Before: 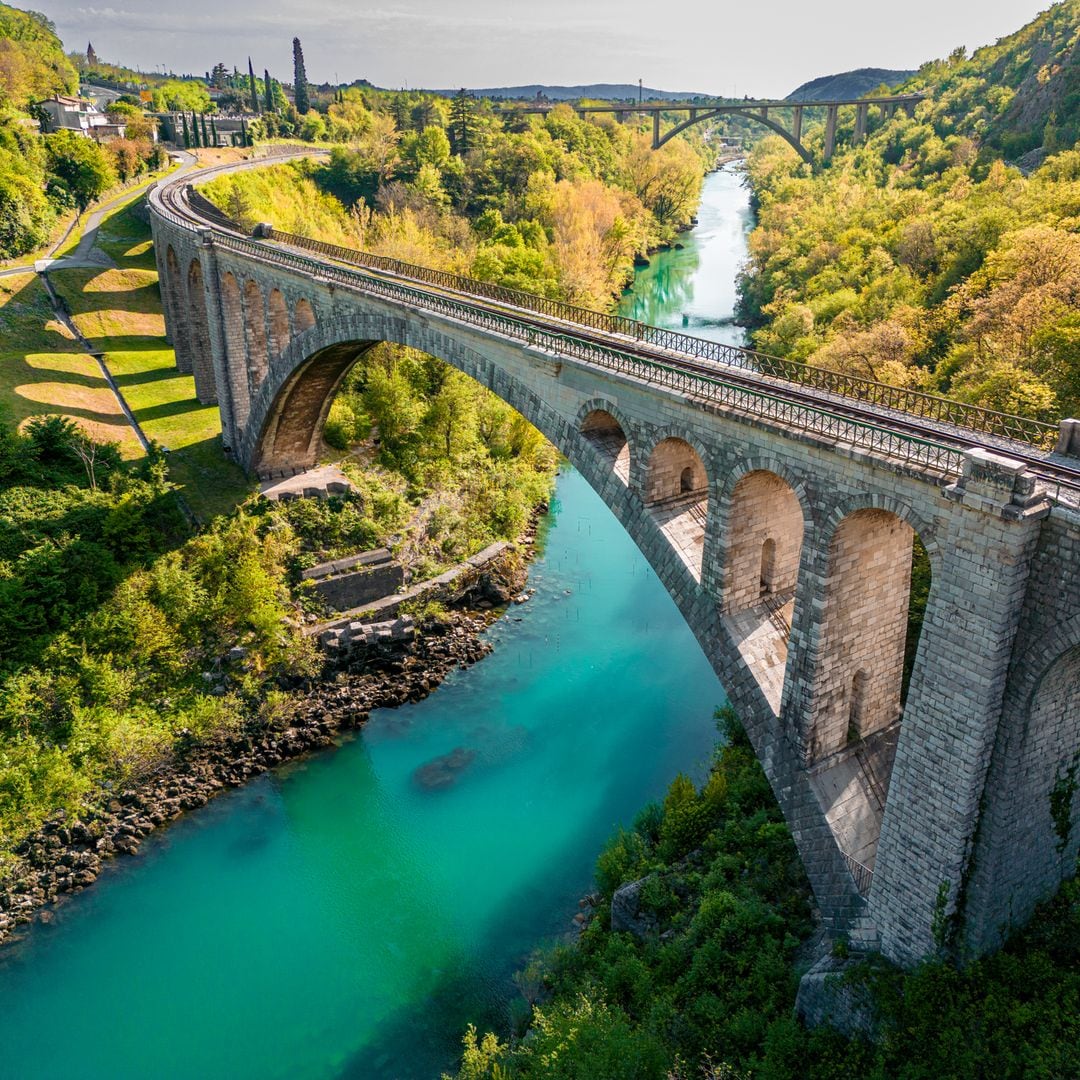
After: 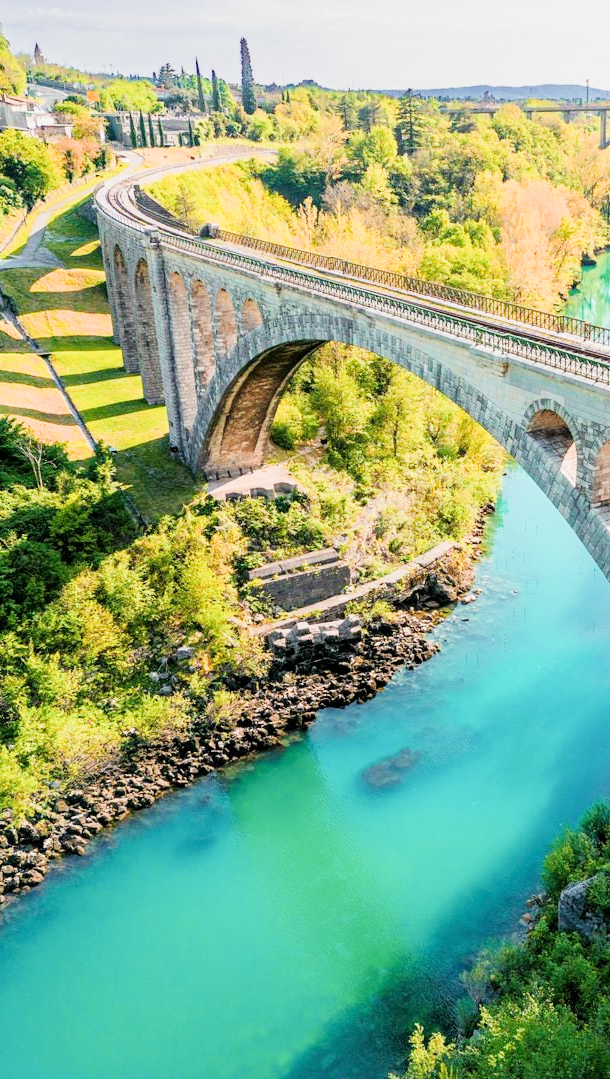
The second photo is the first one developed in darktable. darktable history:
tone equalizer: -8 EV -0.752 EV, -7 EV -0.672 EV, -6 EV -0.56 EV, -5 EV -0.418 EV, -3 EV 0.379 EV, -2 EV 0.6 EV, -1 EV 0.682 EV, +0 EV 0.774 EV, smoothing diameter 24.97%, edges refinement/feathering 8.59, preserve details guided filter
filmic rgb: black relative exposure -9.17 EV, white relative exposure 6.81 EV, hardness 3.09, contrast 1.054
exposure: black level correction 0, exposure 1.095 EV, compensate highlight preservation false
crop: left 4.916%, right 38.548%
